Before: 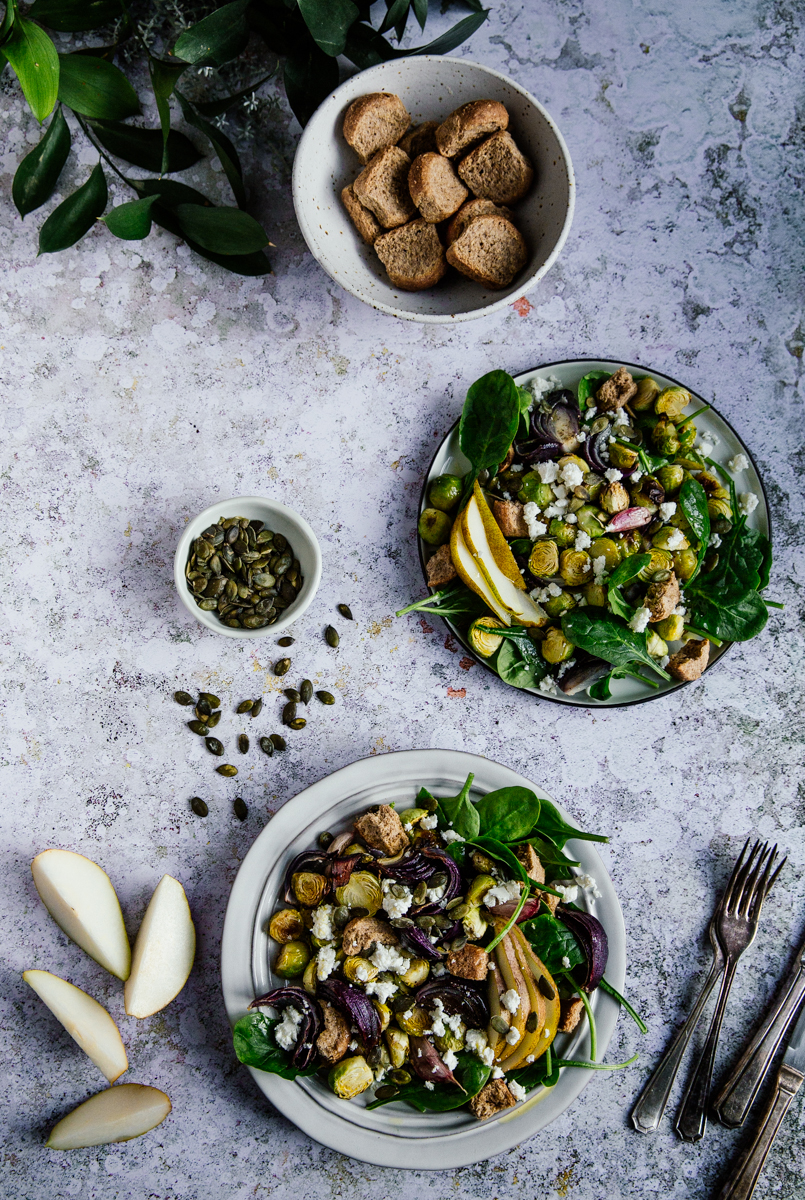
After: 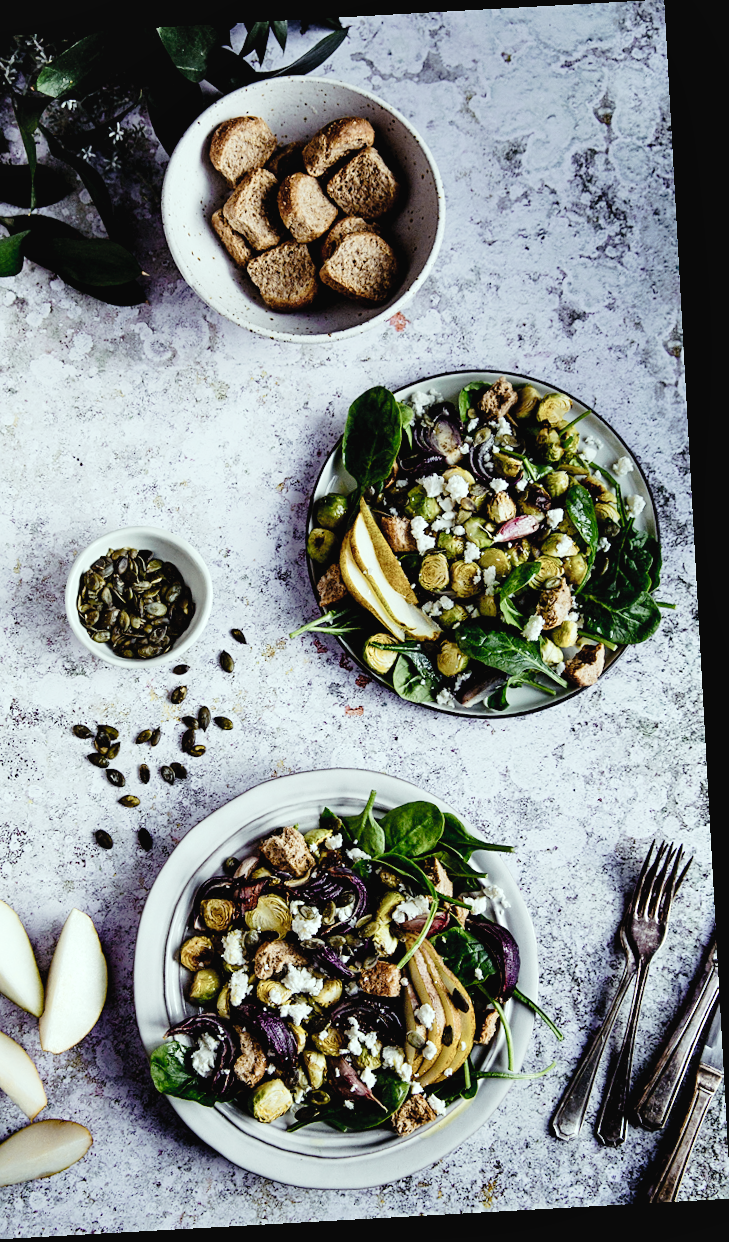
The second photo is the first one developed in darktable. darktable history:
color balance rgb: shadows lift › luminance 0.49%, shadows lift › chroma 6.83%, shadows lift › hue 300.29°, power › hue 208.98°, highlights gain › luminance 20.24%, highlights gain › chroma 2.73%, highlights gain › hue 173.85°, perceptual saturation grading › global saturation 18.05%
exposure: black level correction 0.007, compensate highlight preservation false
sharpen: amount 0.2
crop: left 16.145%
tone curve: curves: ch0 [(0, 0) (0.003, 0.012) (0.011, 0.015) (0.025, 0.023) (0.044, 0.036) (0.069, 0.047) (0.1, 0.062) (0.136, 0.1) (0.177, 0.15) (0.224, 0.219) (0.277, 0.3) (0.335, 0.401) (0.399, 0.49) (0.468, 0.569) (0.543, 0.641) (0.623, 0.73) (0.709, 0.806) (0.801, 0.88) (0.898, 0.939) (1, 1)], preserve colors none
contrast brightness saturation: contrast -0.05, saturation -0.41
rotate and perspective: rotation -3.18°, automatic cropping off
shadows and highlights: shadows 37.27, highlights -28.18, soften with gaussian
